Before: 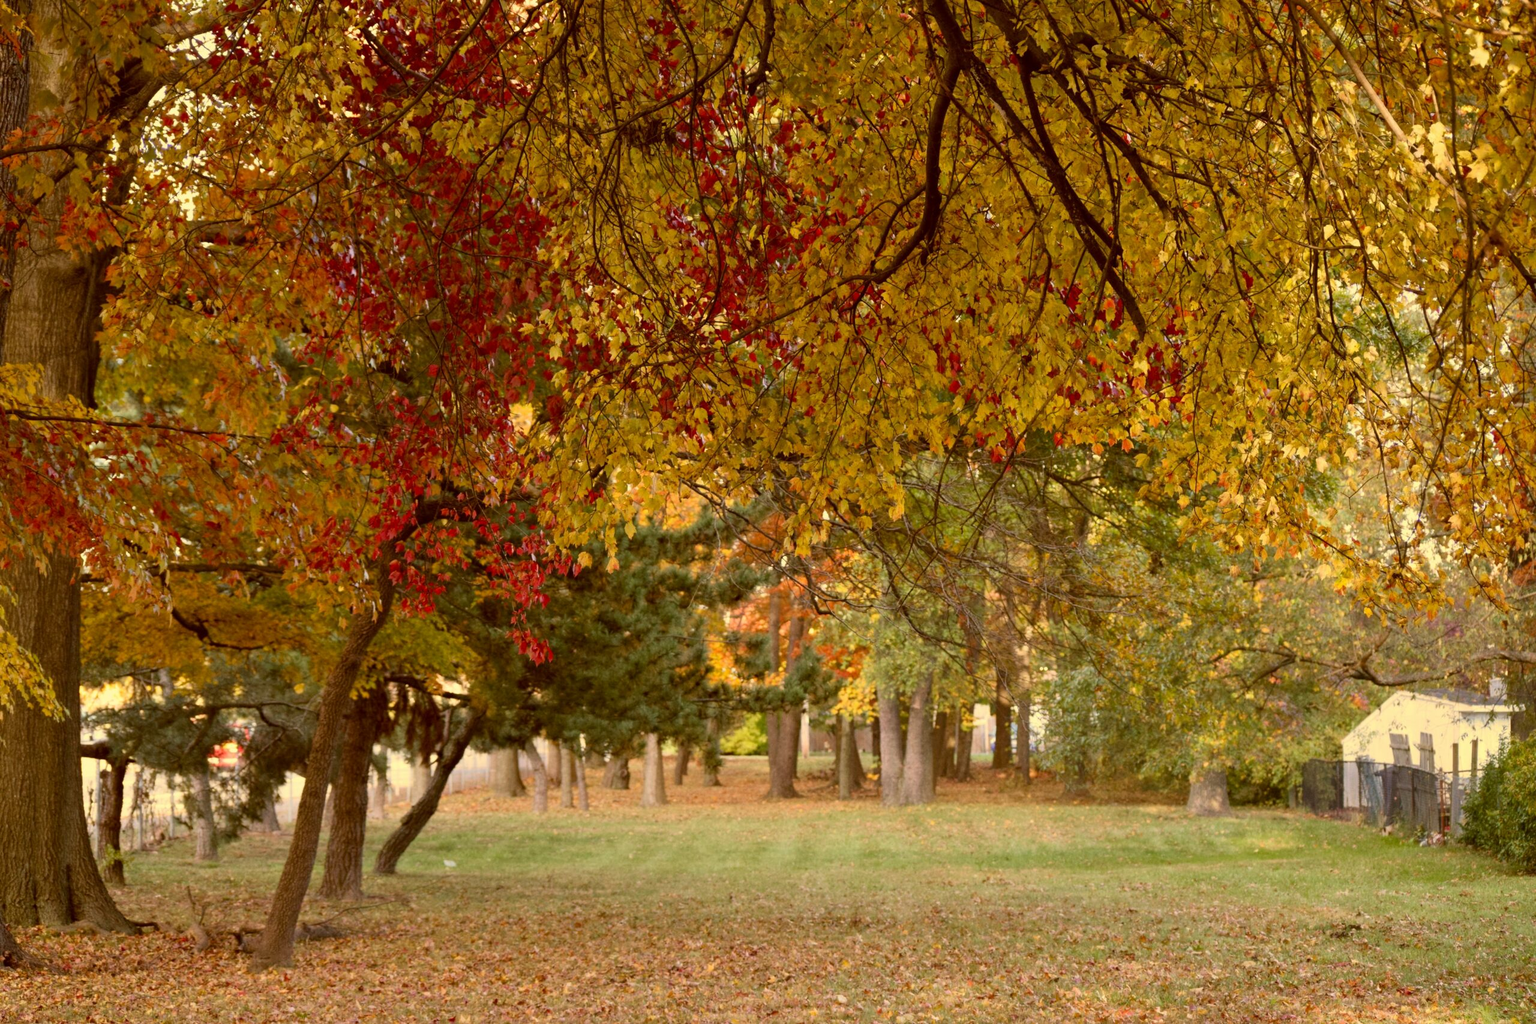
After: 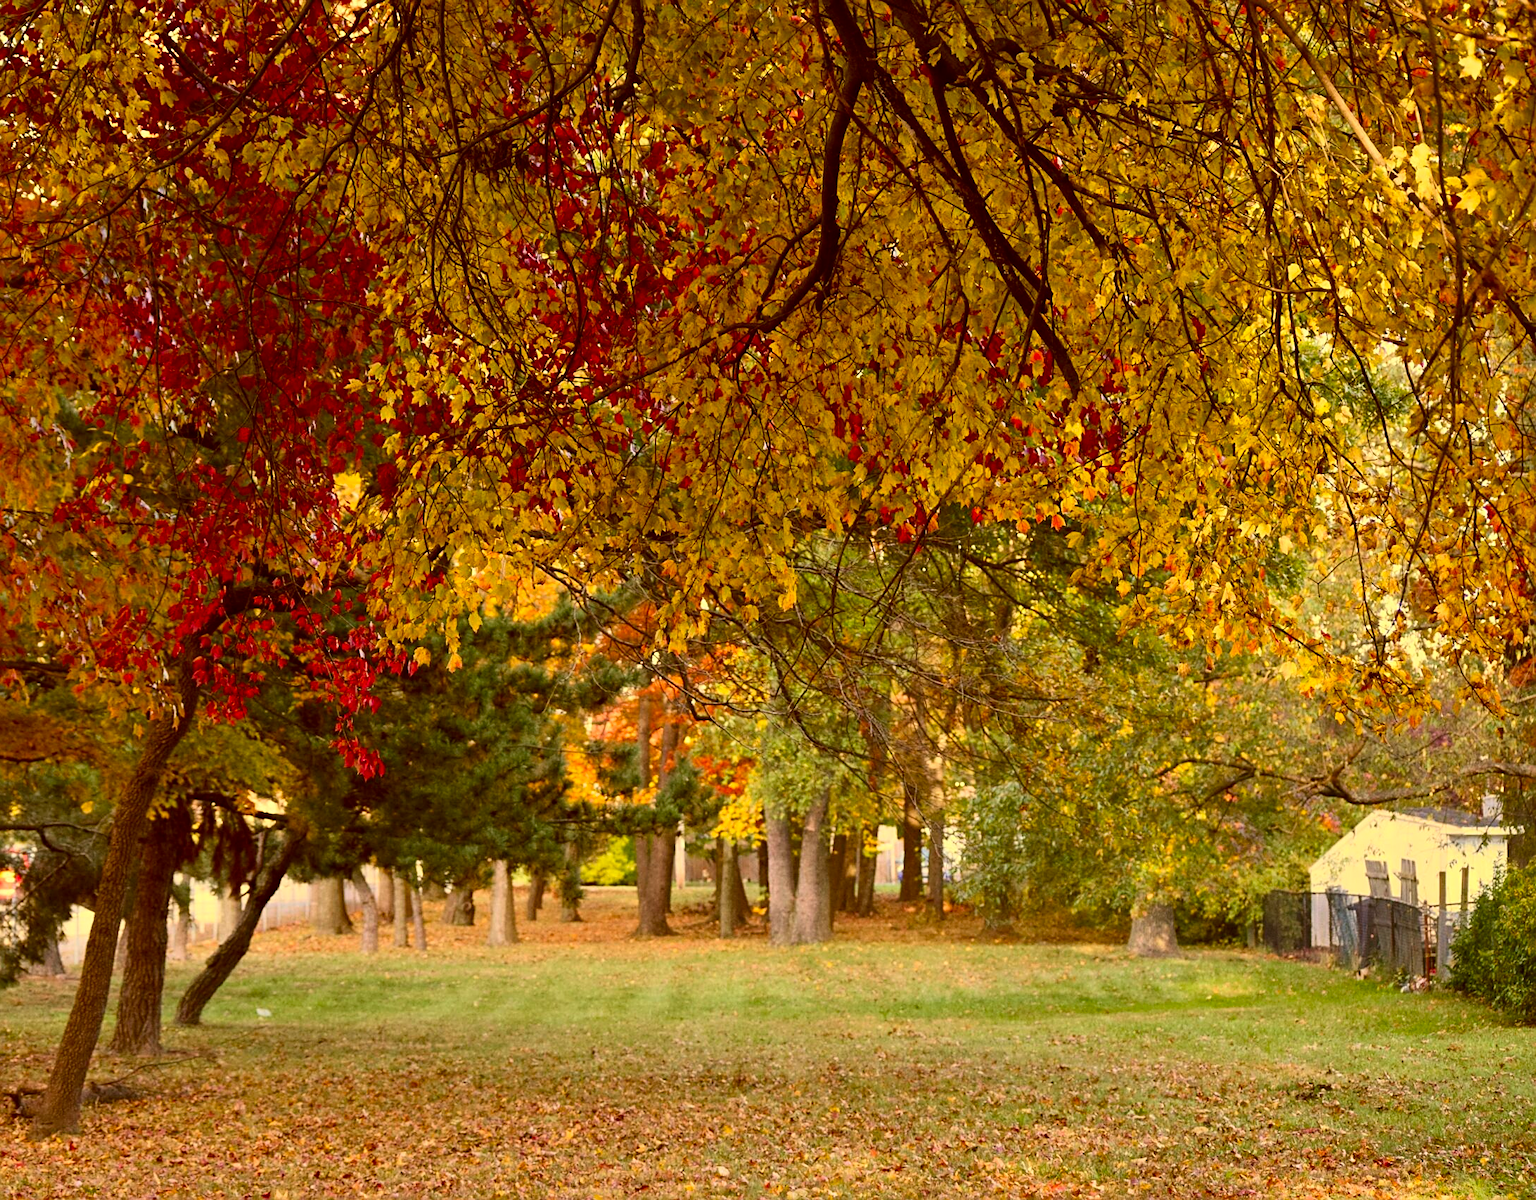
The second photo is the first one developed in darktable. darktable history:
sharpen: on, module defaults
crop and rotate: left 14.656%
shadows and highlights: shadows 5.43, soften with gaussian
contrast brightness saturation: contrast 0.162, saturation 0.32
